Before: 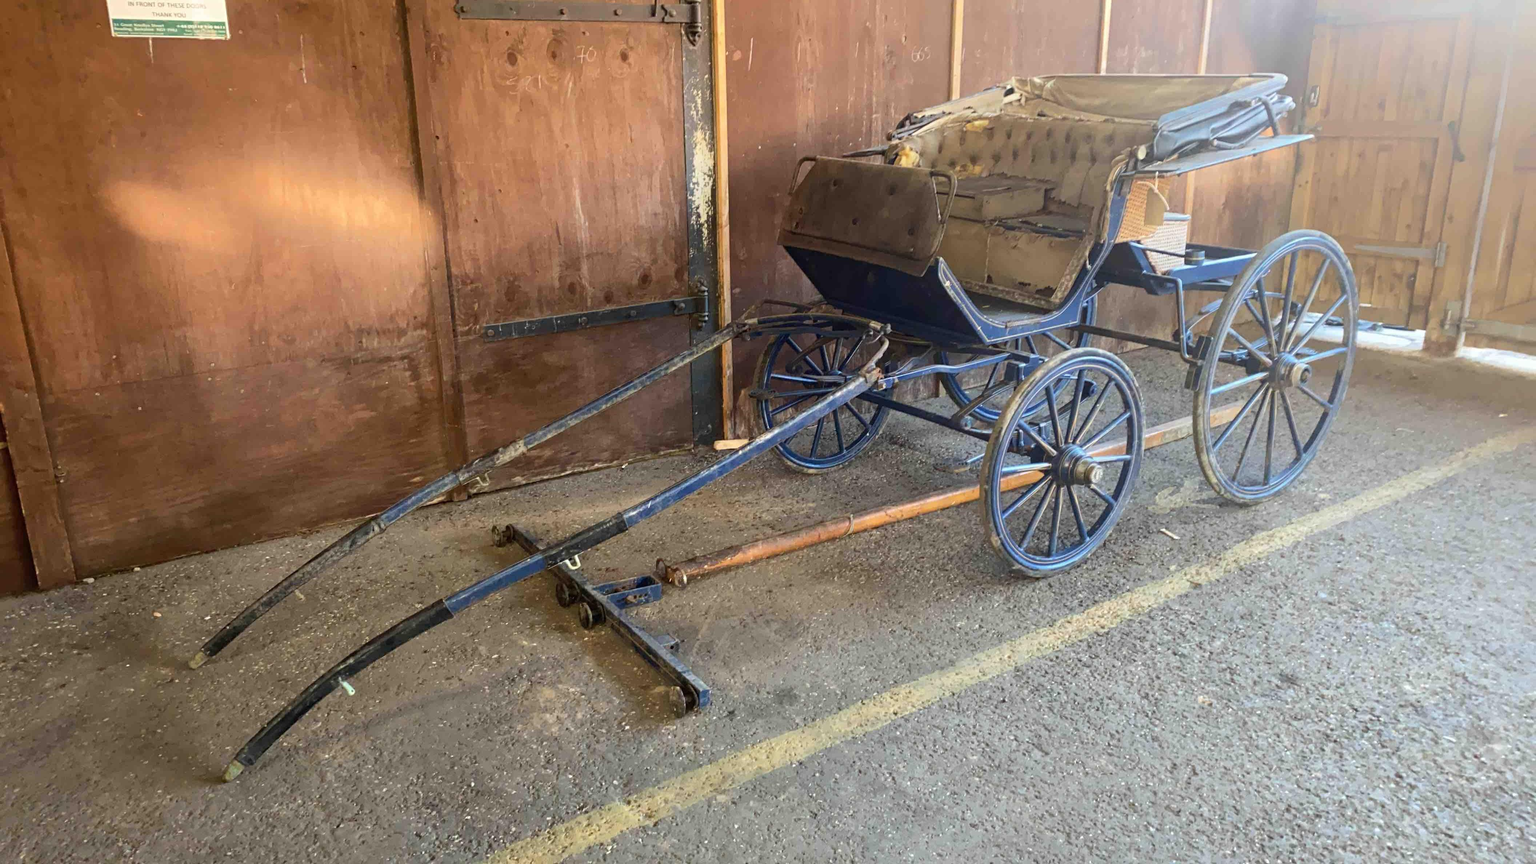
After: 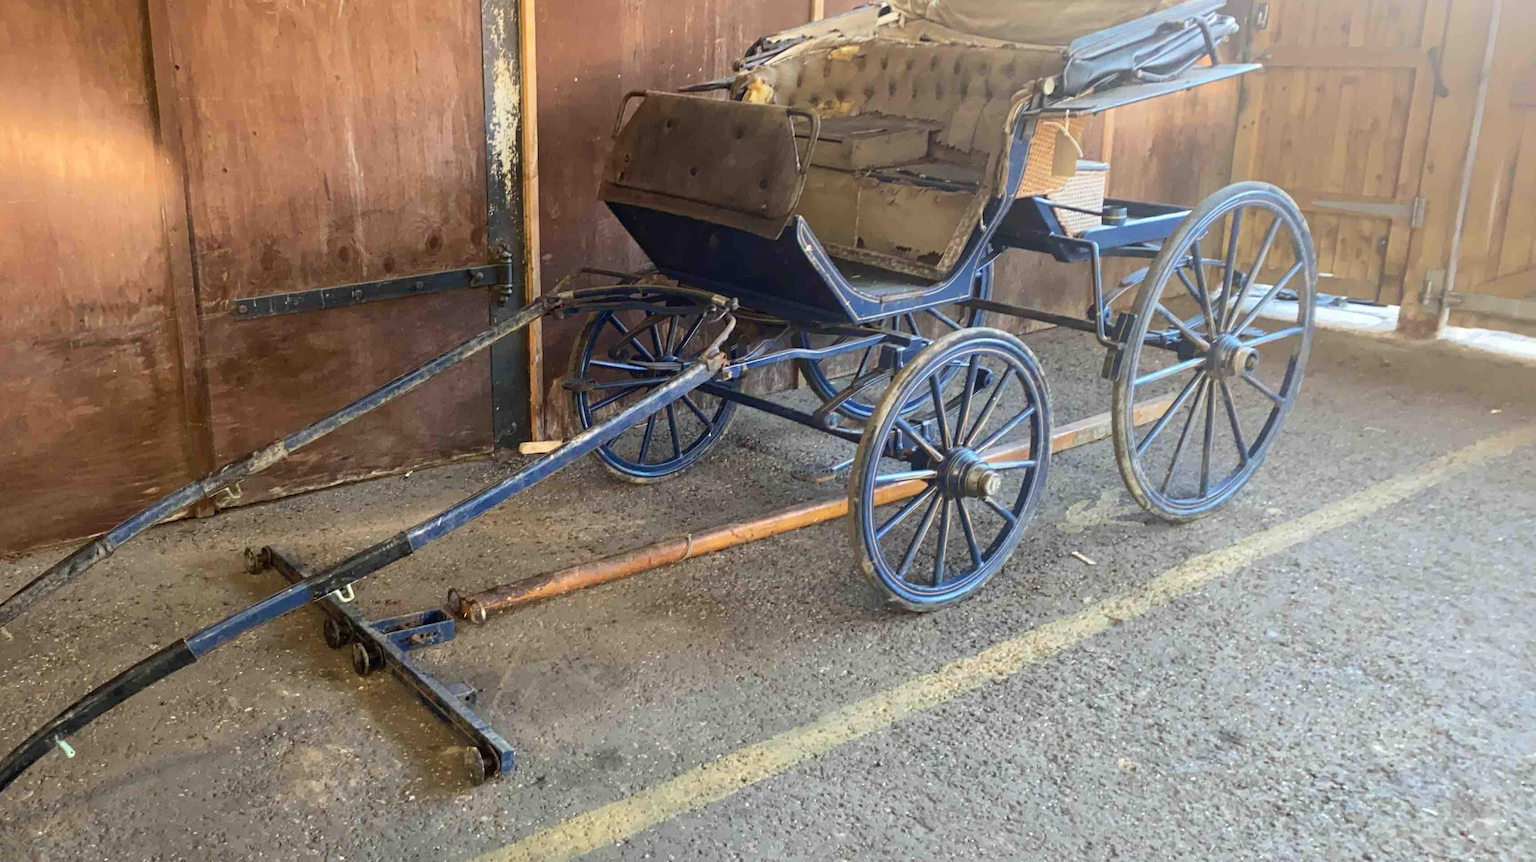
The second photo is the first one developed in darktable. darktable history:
crop: left 19.194%, top 9.645%, right 0.001%, bottom 9.666%
